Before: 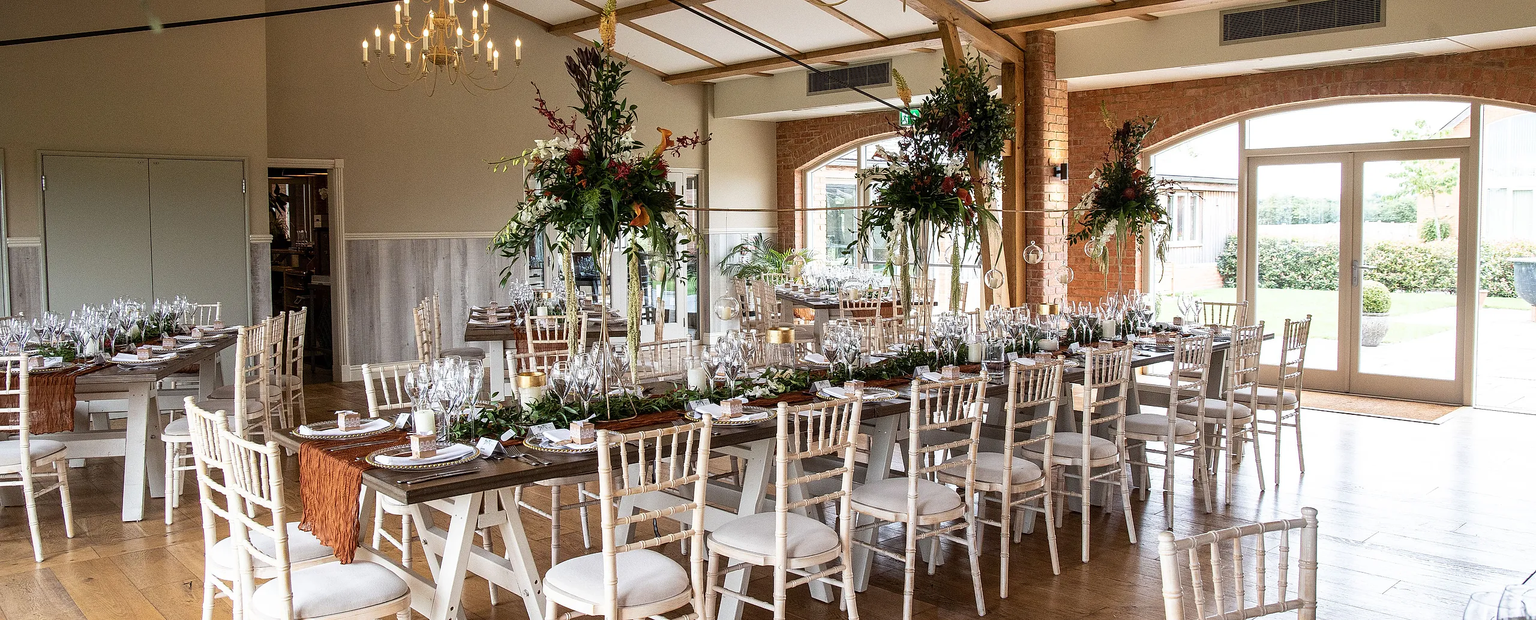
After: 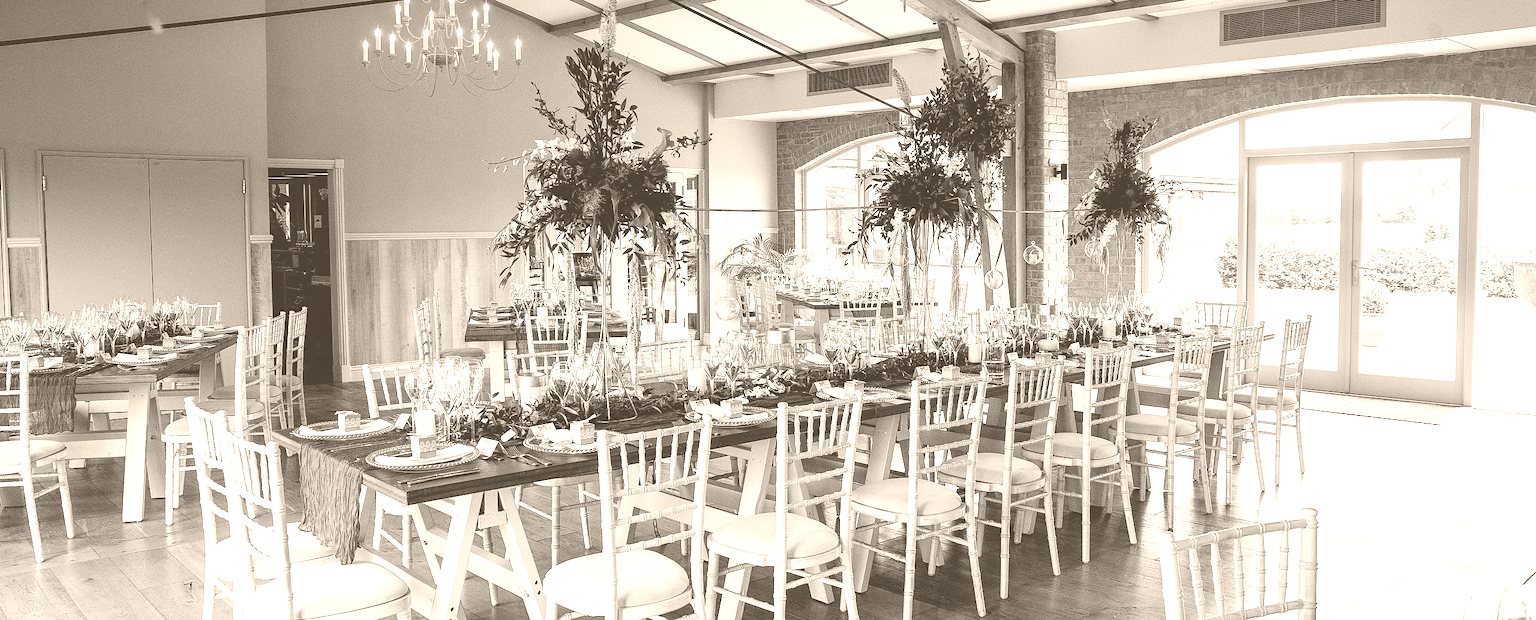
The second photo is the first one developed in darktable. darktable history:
contrast brightness saturation: saturation 0.18
filmic rgb: black relative exposure -6.98 EV, white relative exposure 5.63 EV, hardness 2.86
colorize: hue 34.49°, saturation 35.33%, source mix 100%, version 1
rgb levels: mode RGB, independent channels, levels [[0, 0.5, 1], [0, 0.521, 1], [0, 0.536, 1]]
